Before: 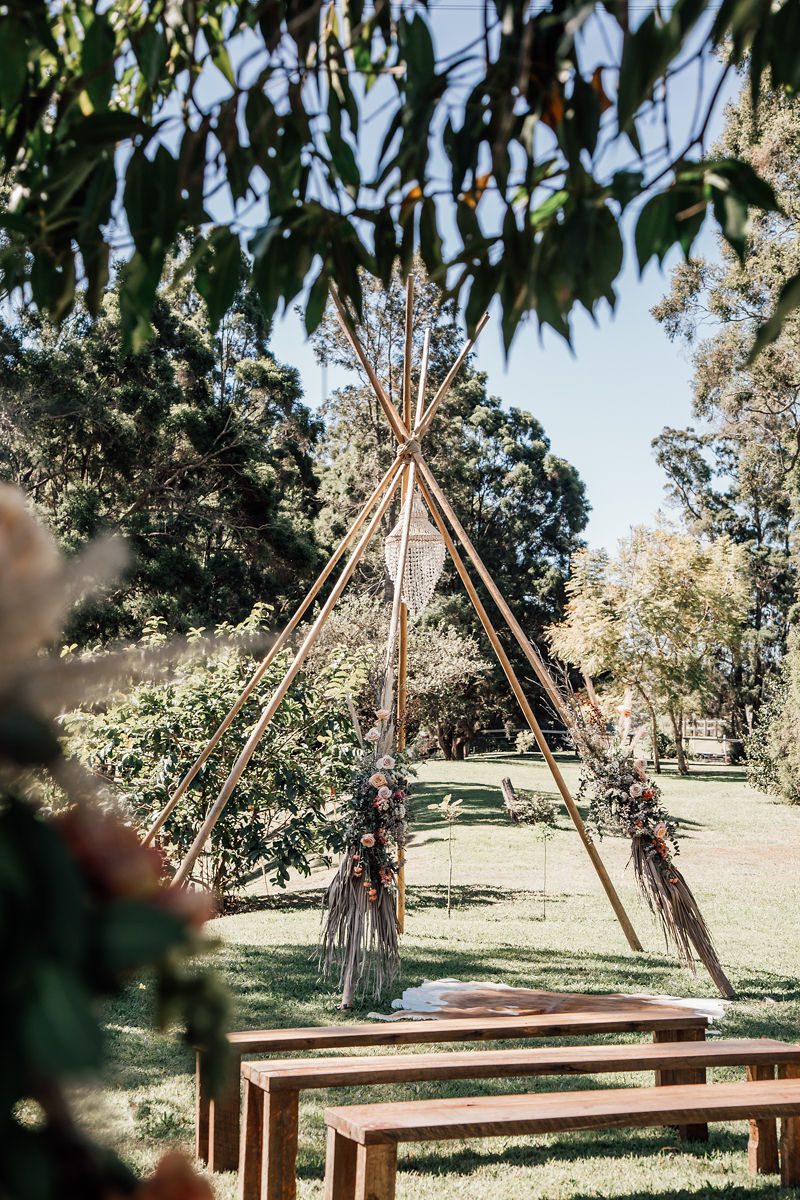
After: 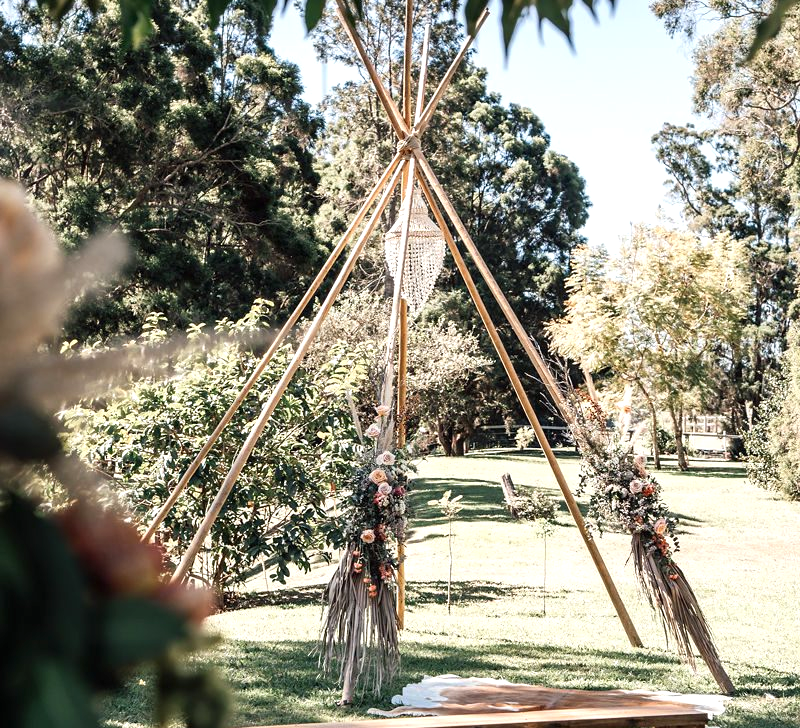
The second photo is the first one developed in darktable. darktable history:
exposure: black level correction 0, exposure 0.5 EV, compensate highlight preservation false
crop and rotate: top 25.357%, bottom 13.942%
